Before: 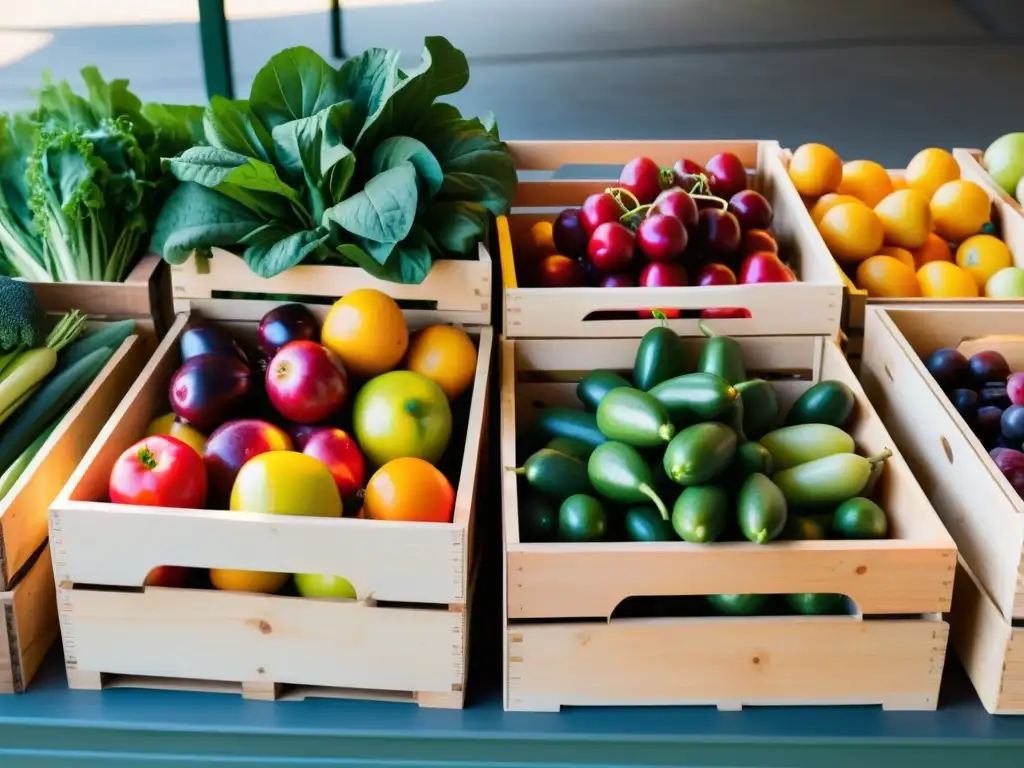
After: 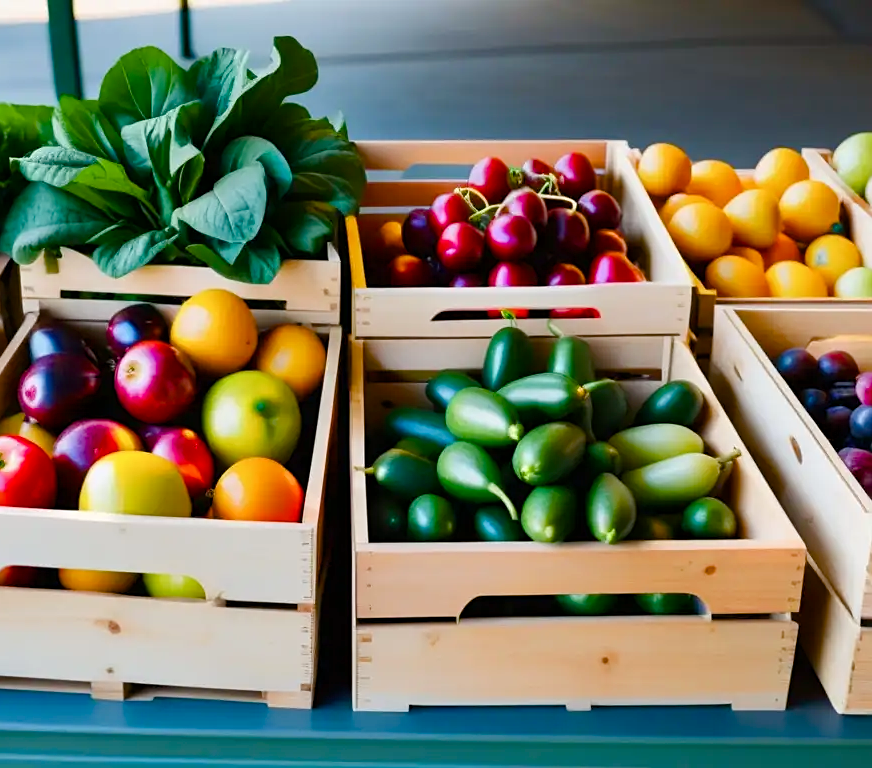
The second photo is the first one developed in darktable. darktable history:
crop and rotate: left 14.765%
sharpen: amount 0.215
color balance rgb: perceptual saturation grading › global saturation 20%, perceptual saturation grading › highlights -25.163%, perceptual saturation grading › shadows 49.925%
